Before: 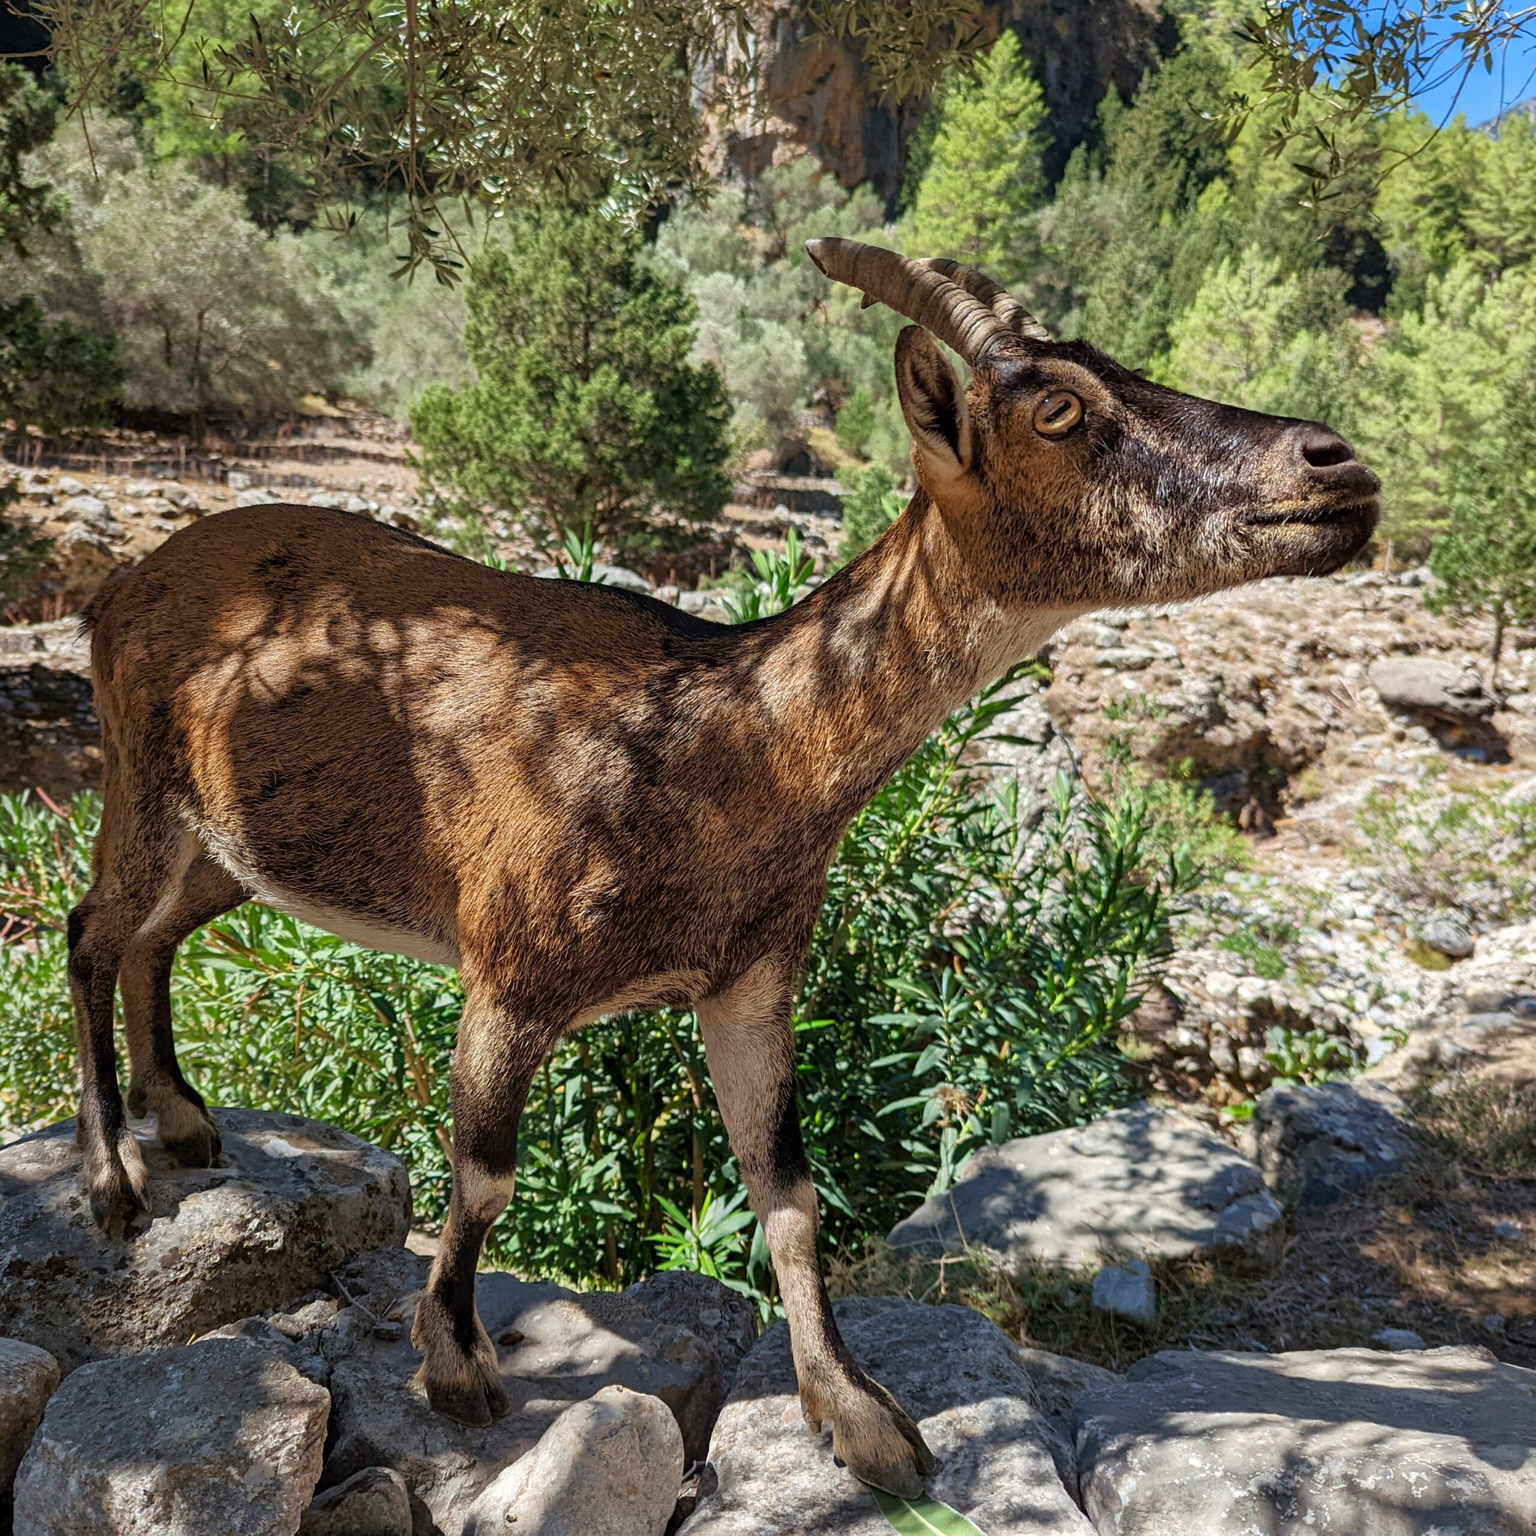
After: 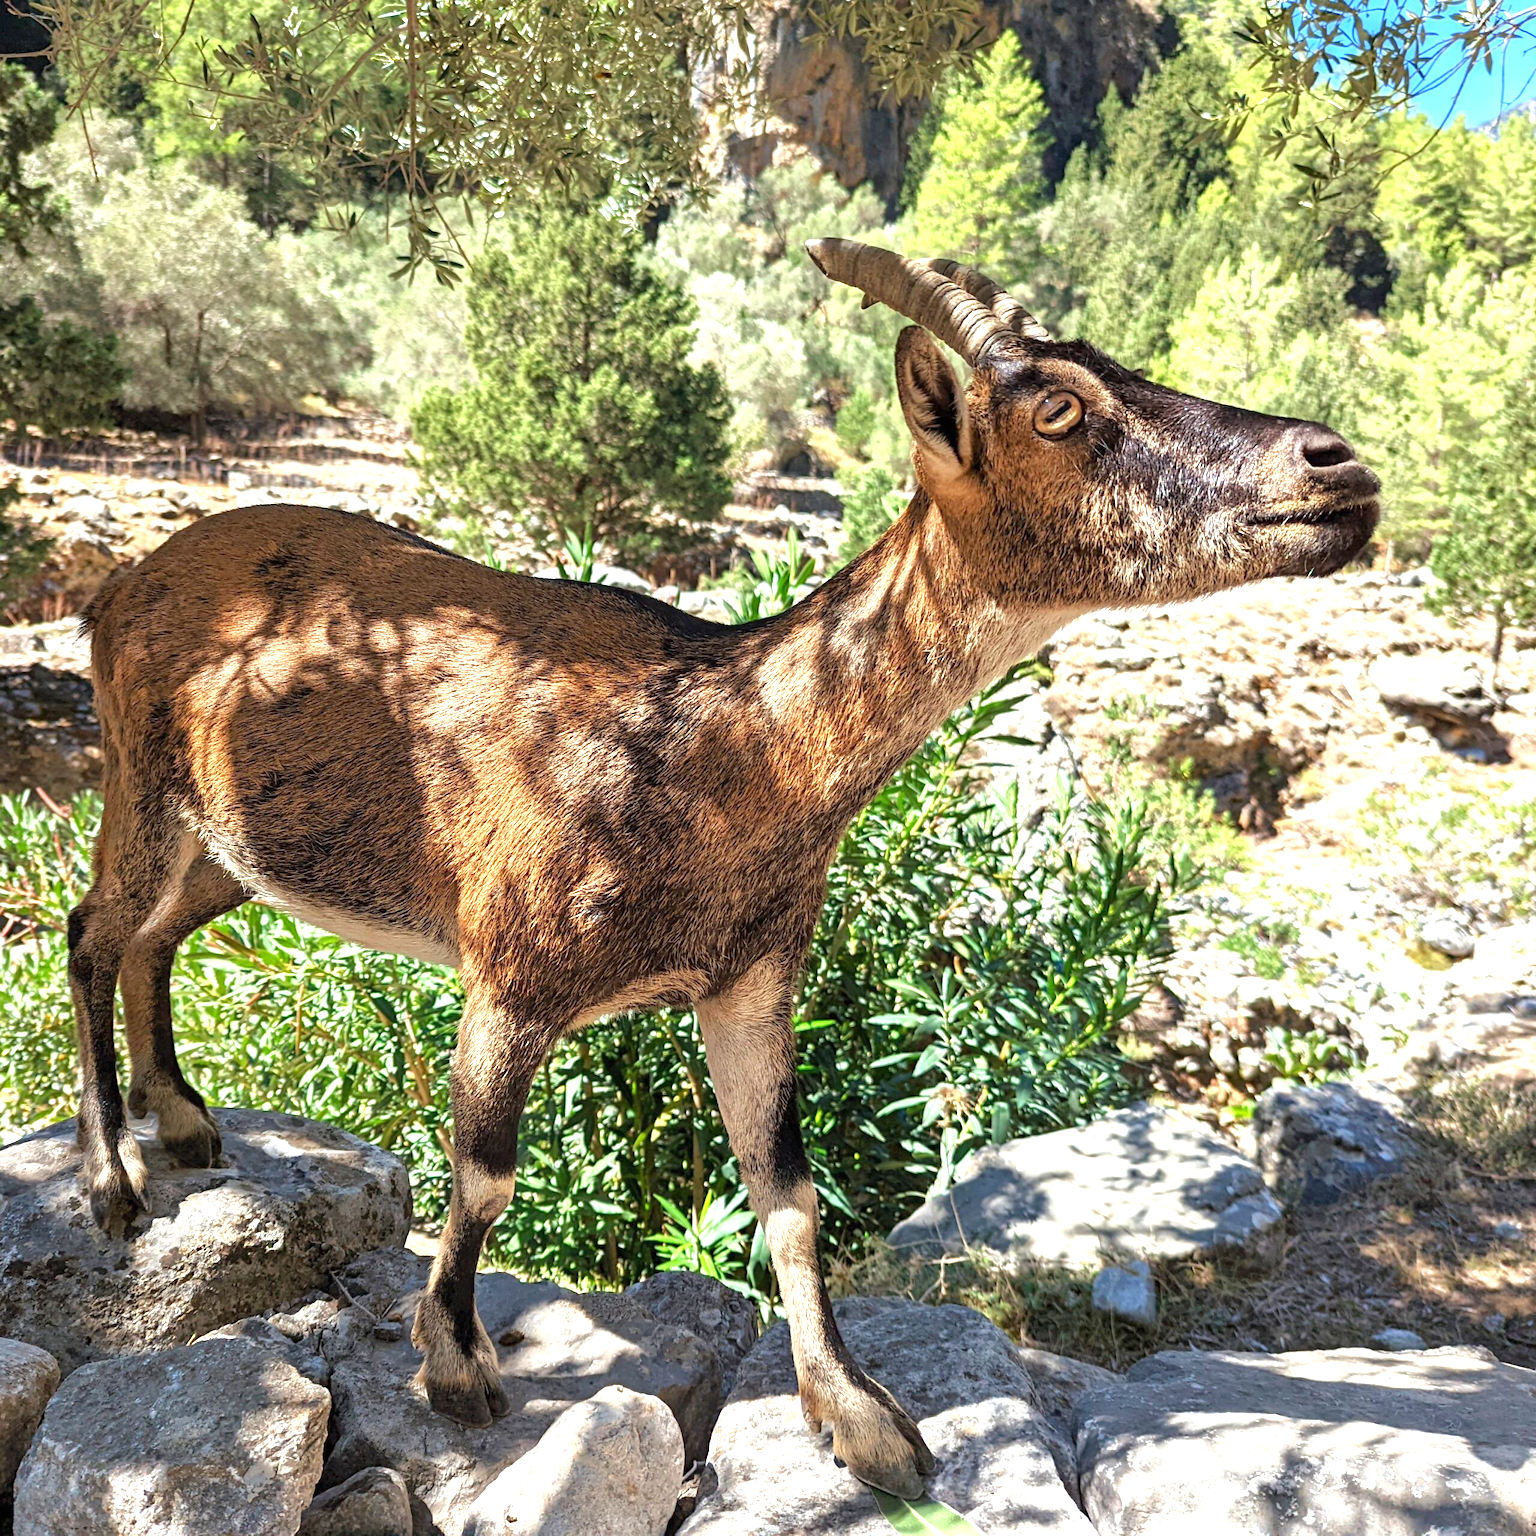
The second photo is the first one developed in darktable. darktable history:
tone equalizer: on, module defaults
exposure: black level correction 0, exposure 1.2 EV, compensate exposure bias true, compensate highlight preservation false
